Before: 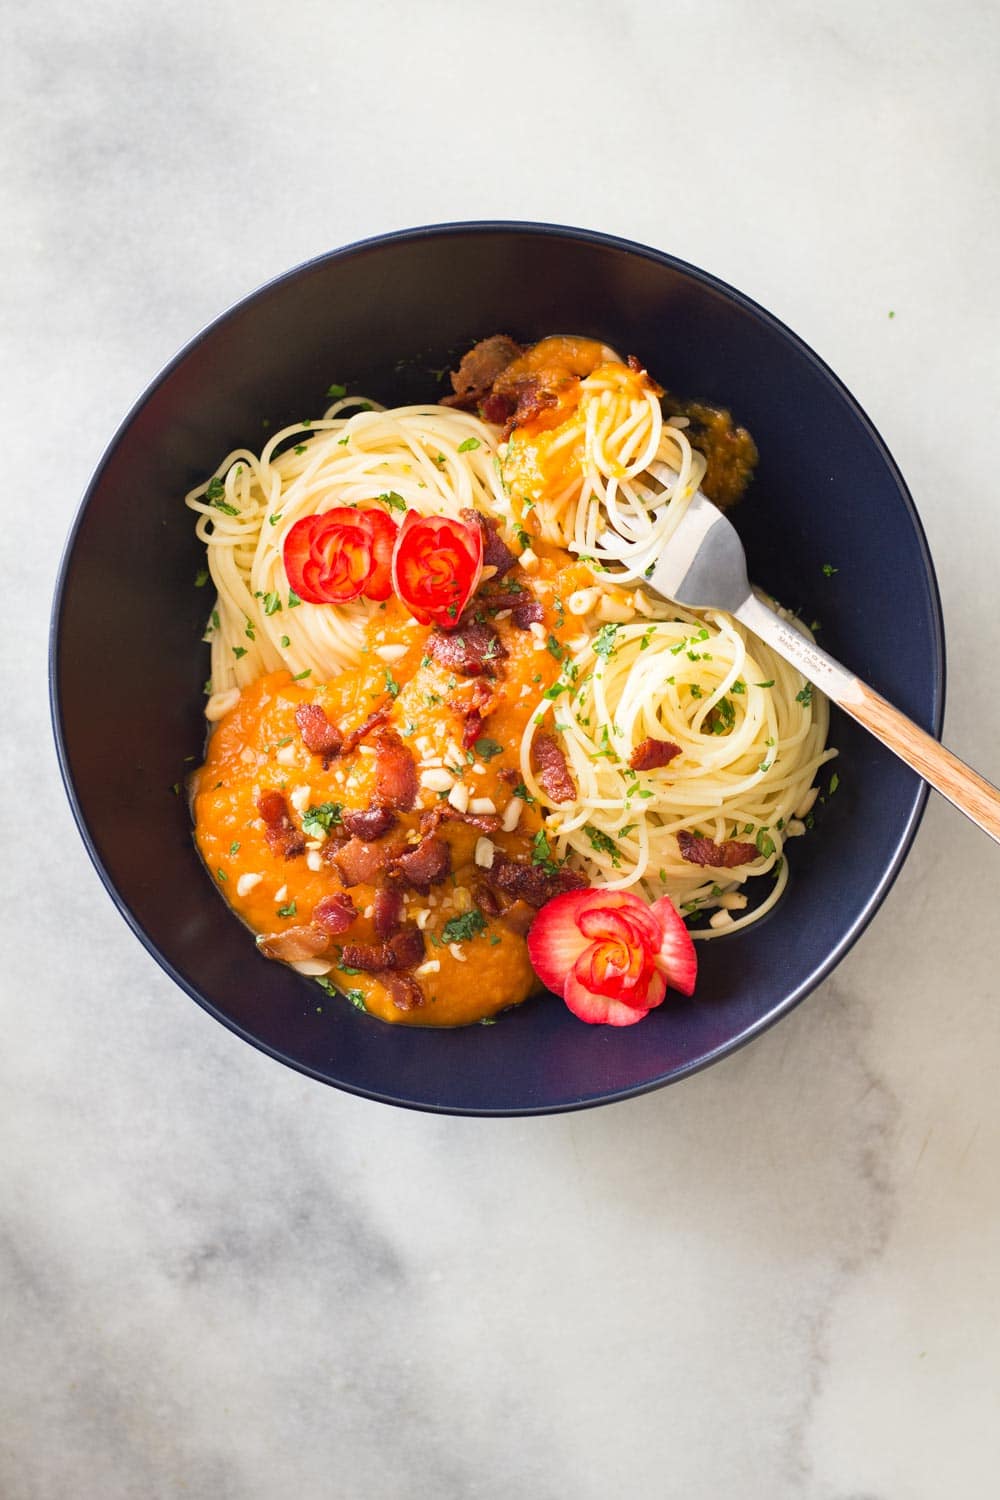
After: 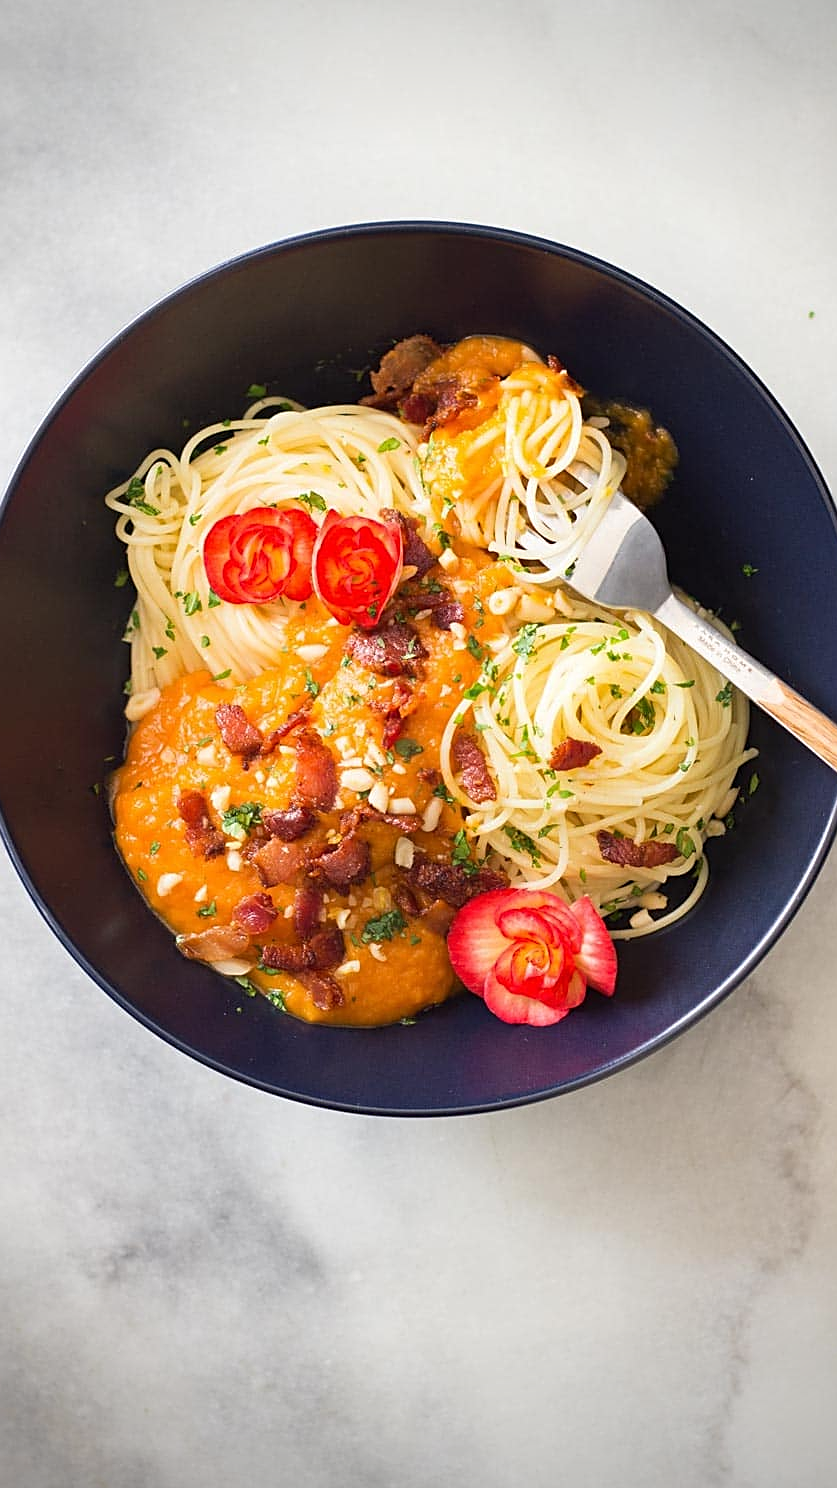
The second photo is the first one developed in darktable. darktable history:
crop: left 8.026%, right 7.374%
vignetting: on, module defaults
sharpen: on, module defaults
